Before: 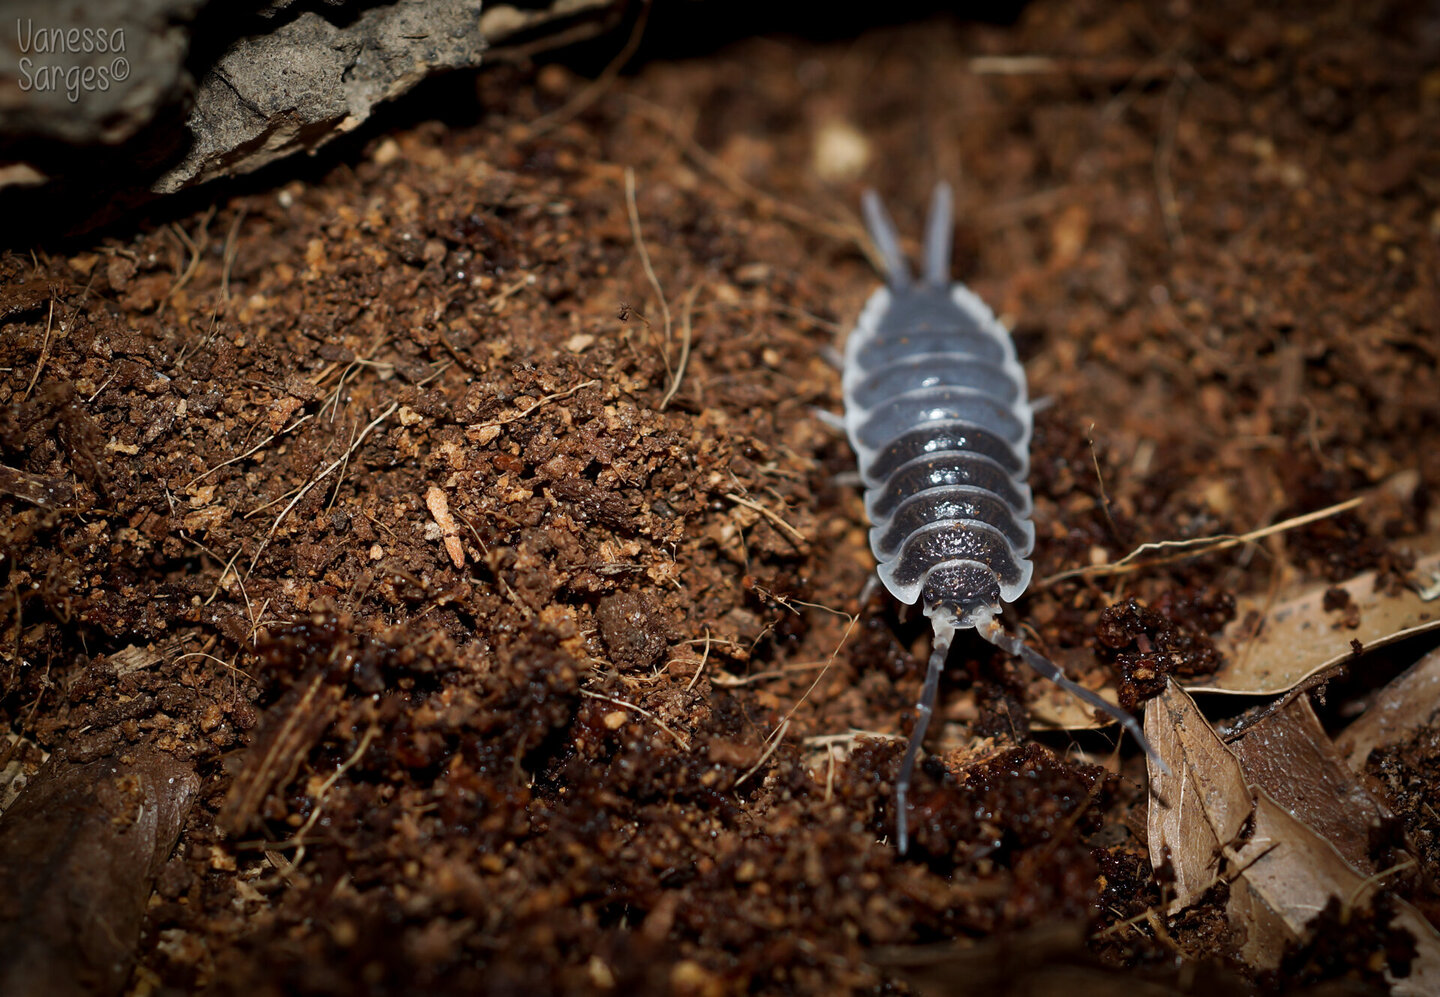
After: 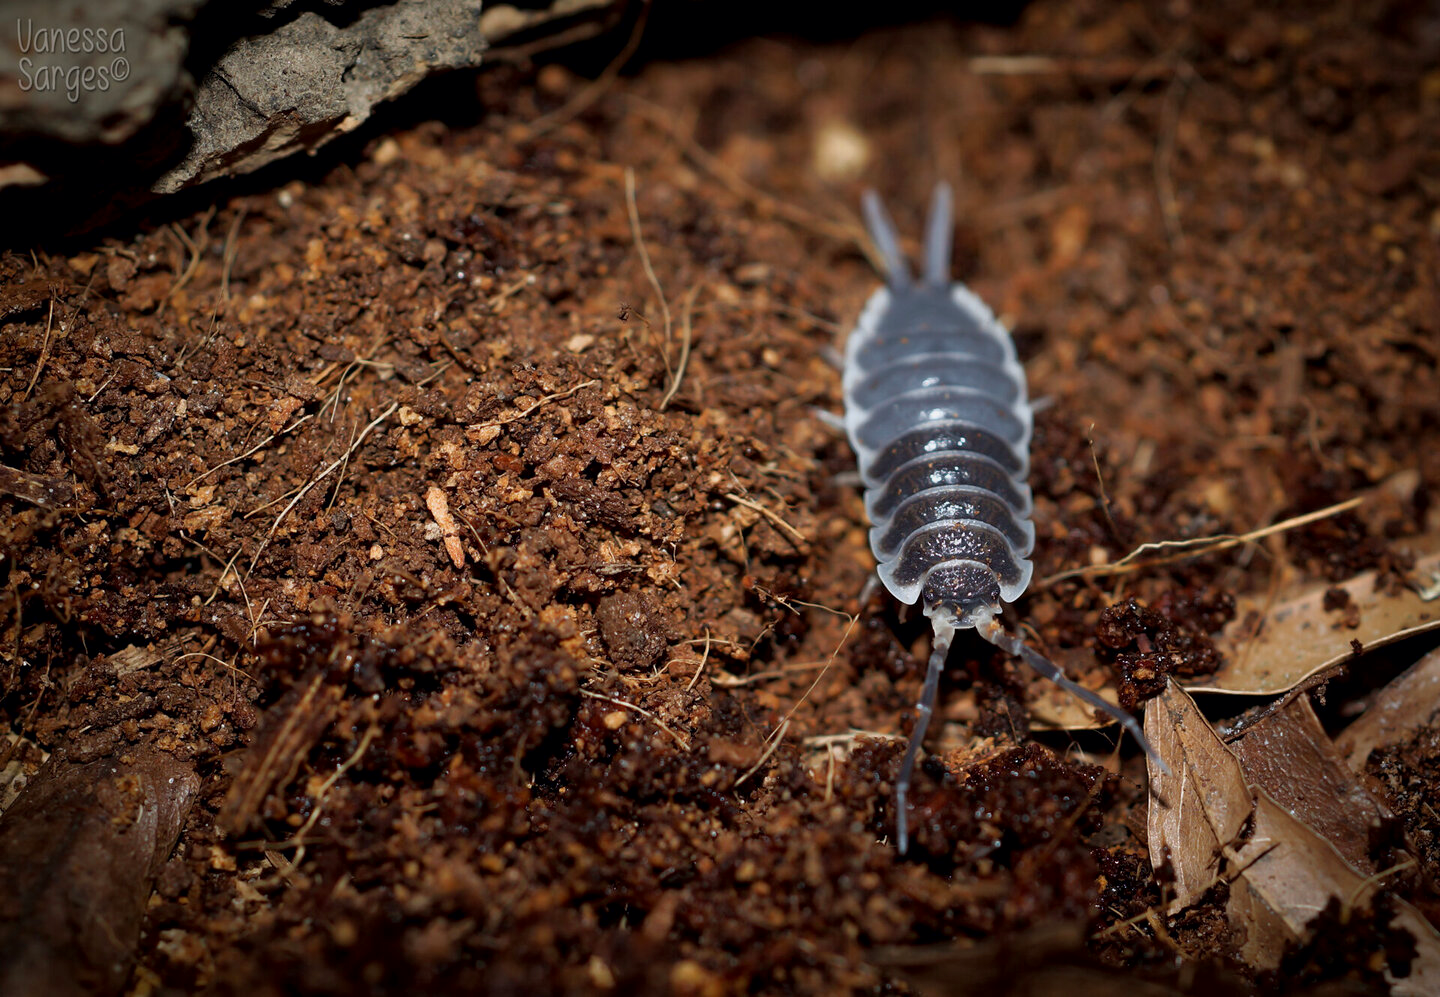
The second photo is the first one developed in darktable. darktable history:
tone curve: curves: ch0 [(0.013, 0) (0.061, 0.059) (0.239, 0.256) (0.502, 0.501) (0.683, 0.676) (0.761, 0.773) (0.858, 0.858) (0.987, 0.945)]; ch1 [(0, 0) (0.172, 0.123) (0.304, 0.267) (0.414, 0.395) (0.472, 0.473) (0.502, 0.502) (0.521, 0.528) (0.583, 0.595) (0.654, 0.673) (0.728, 0.761) (1, 1)]; ch2 [(0, 0) (0.411, 0.424) (0.485, 0.476) (0.502, 0.501) (0.553, 0.557) (0.57, 0.576) (1, 1)], color space Lab, independent channels, preserve colors none
